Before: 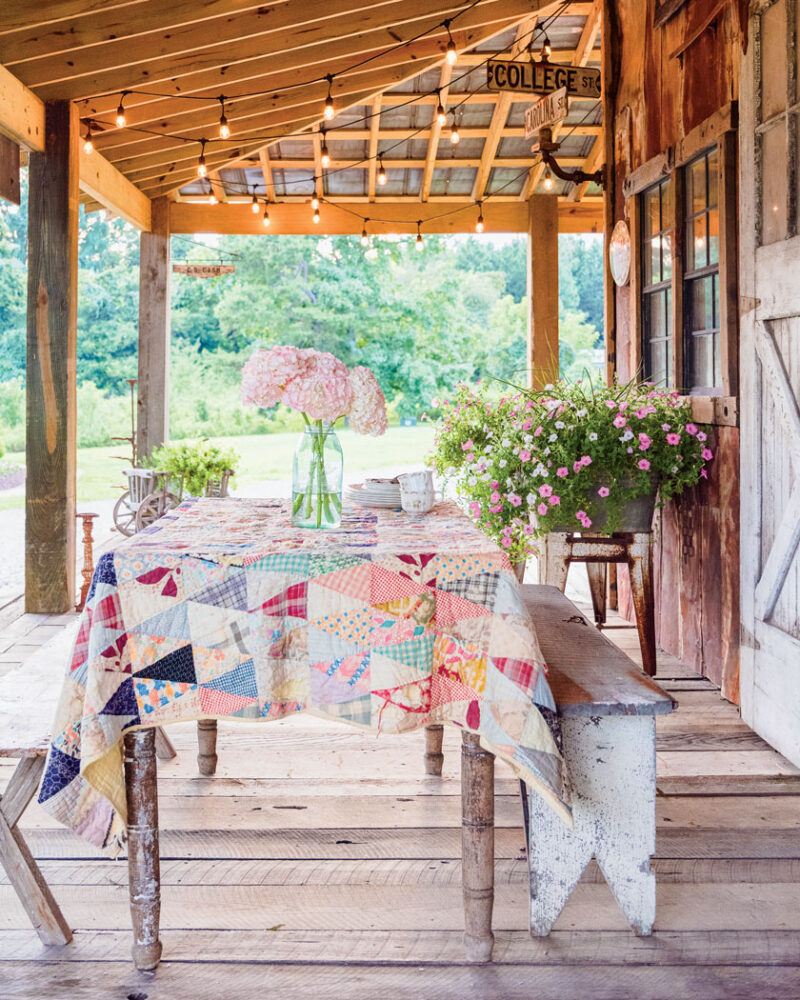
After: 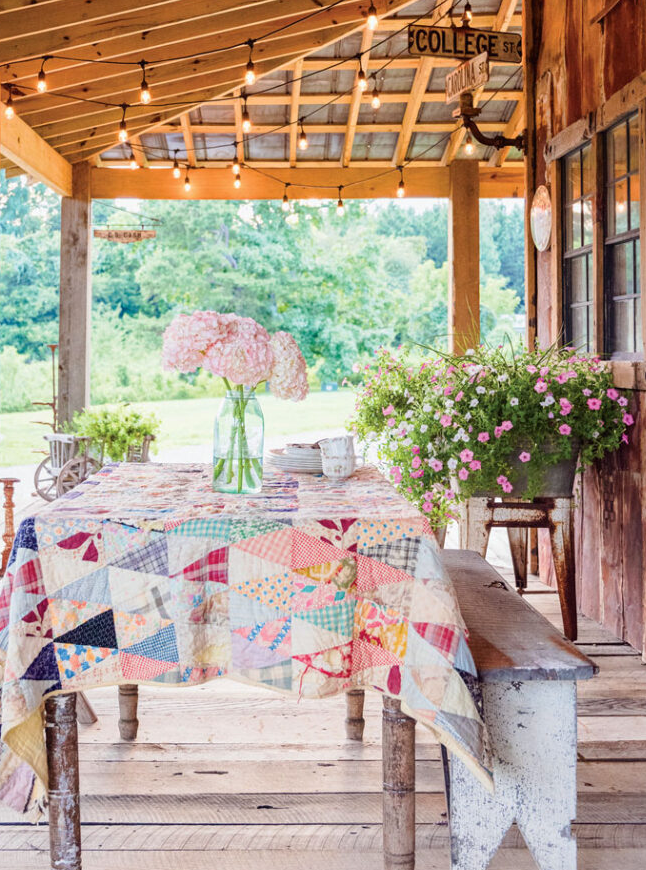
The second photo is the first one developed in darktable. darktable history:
crop: left 9.951%, top 3.559%, right 9.183%, bottom 9.423%
